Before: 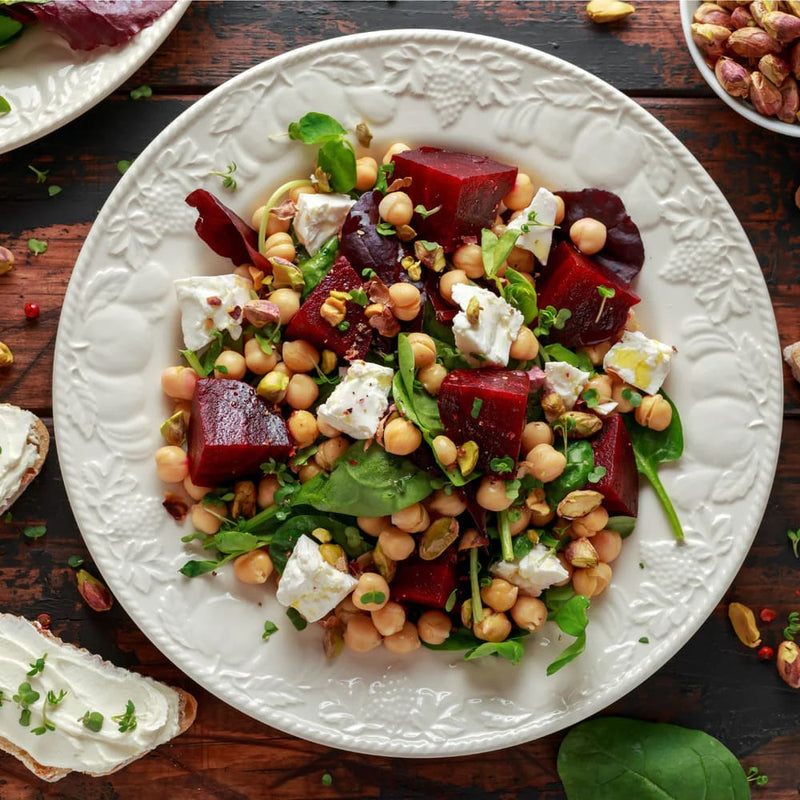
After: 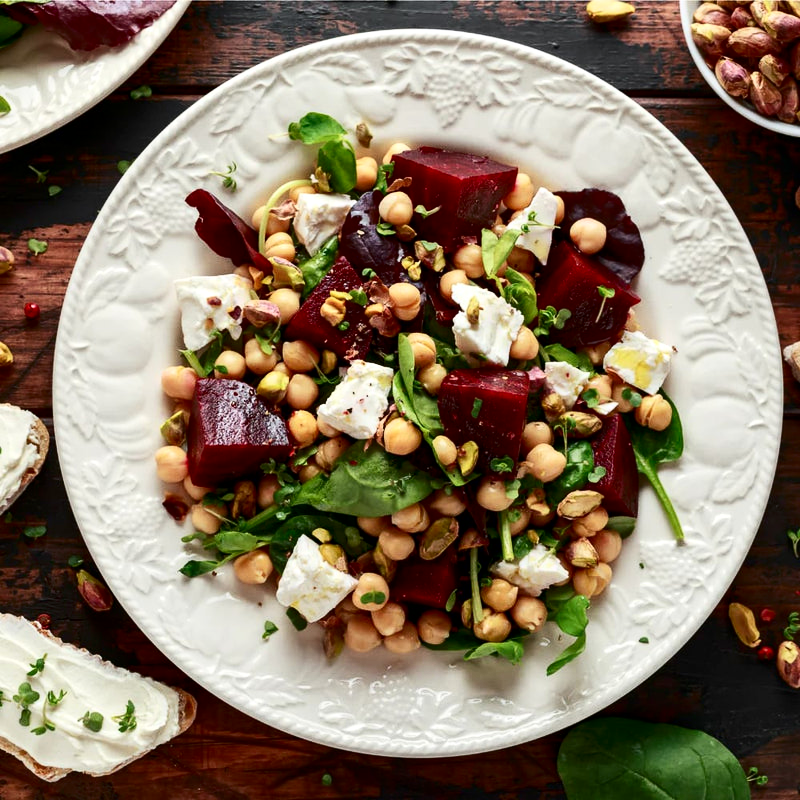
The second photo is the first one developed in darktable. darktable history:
local contrast: mode bilateral grid, contrast 20, coarseness 50, detail 120%, midtone range 0.2
contrast brightness saturation: contrast 0.28
